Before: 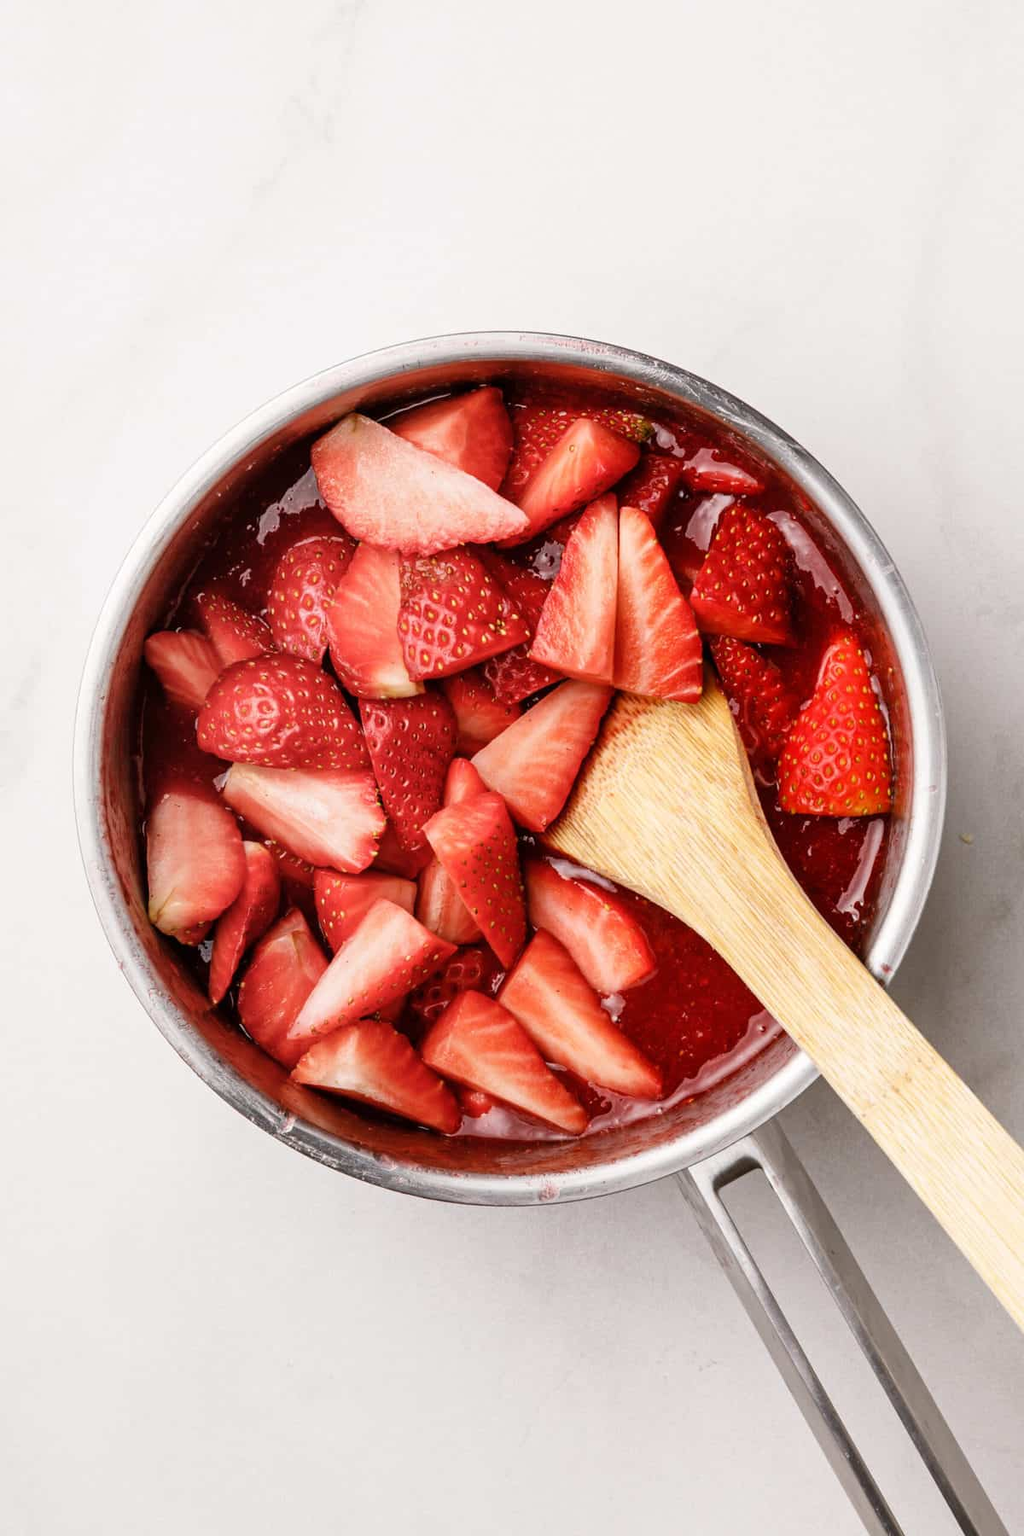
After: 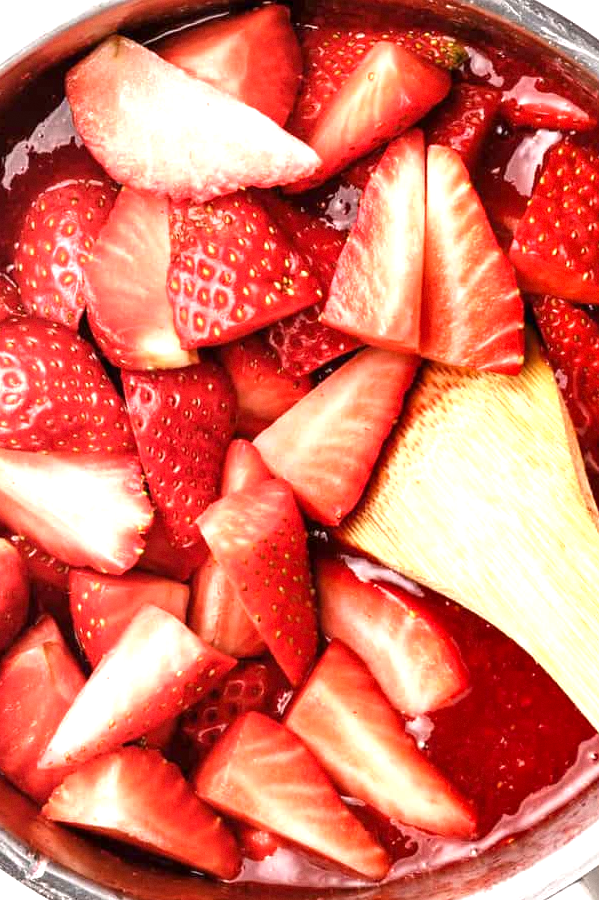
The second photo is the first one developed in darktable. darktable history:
grain: coarseness 0.09 ISO, strength 10%
crop: left 25%, top 25%, right 25%, bottom 25%
exposure: exposure 1 EV, compensate highlight preservation false
shadows and highlights: shadows 37.27, highlights -28.18, soften with gaussian
